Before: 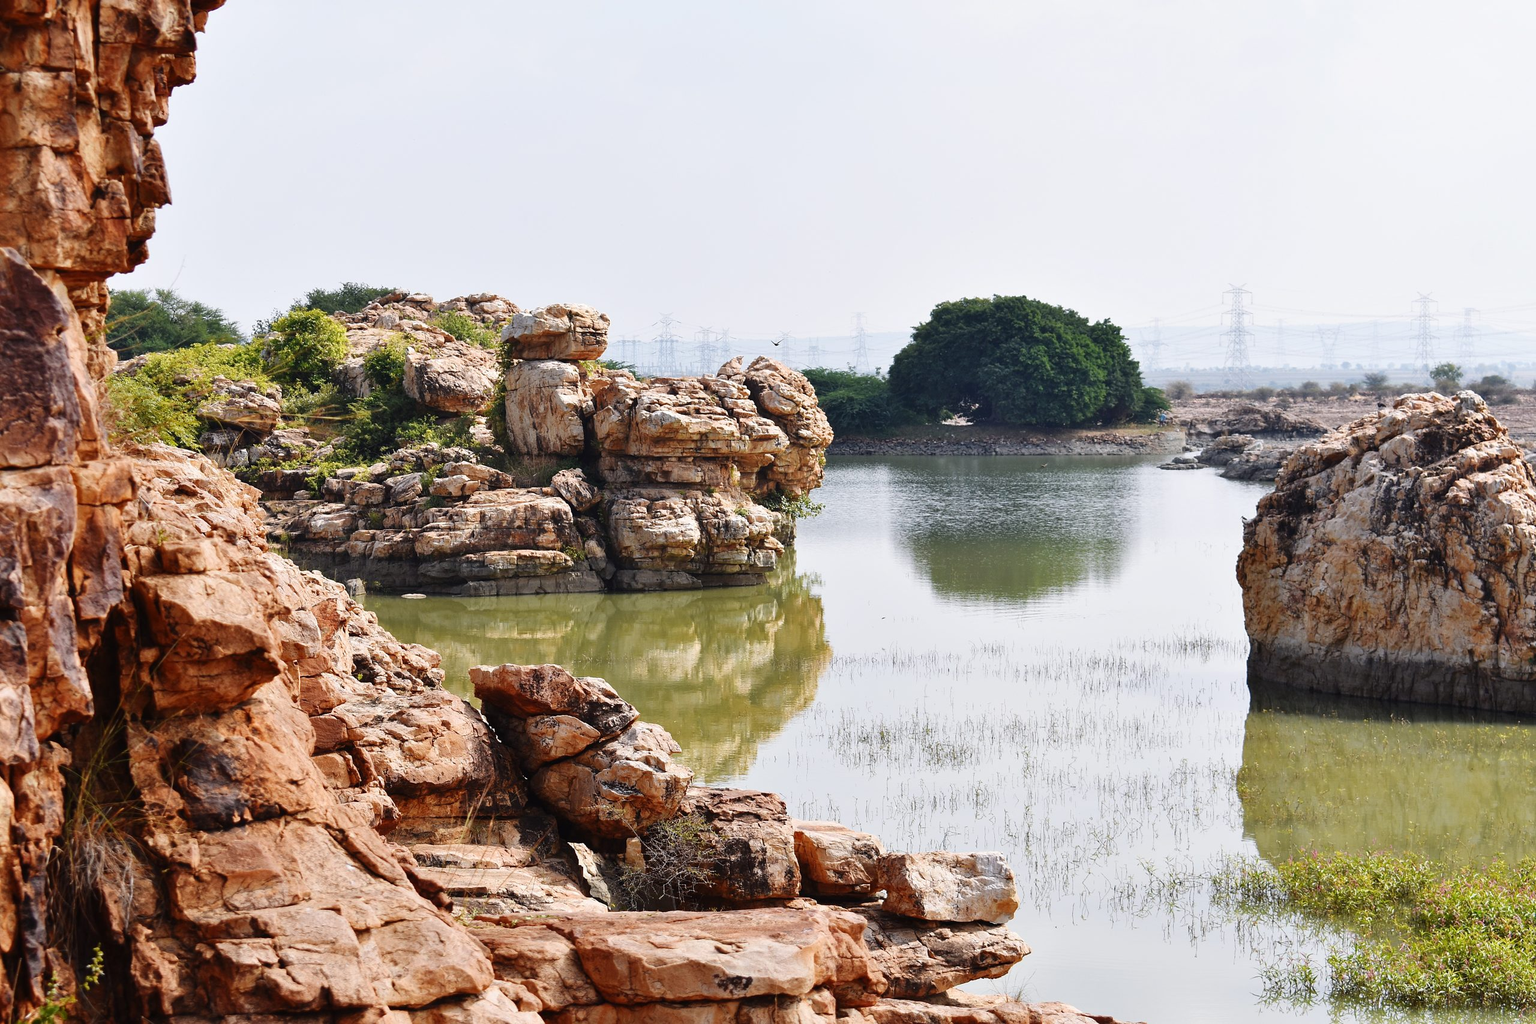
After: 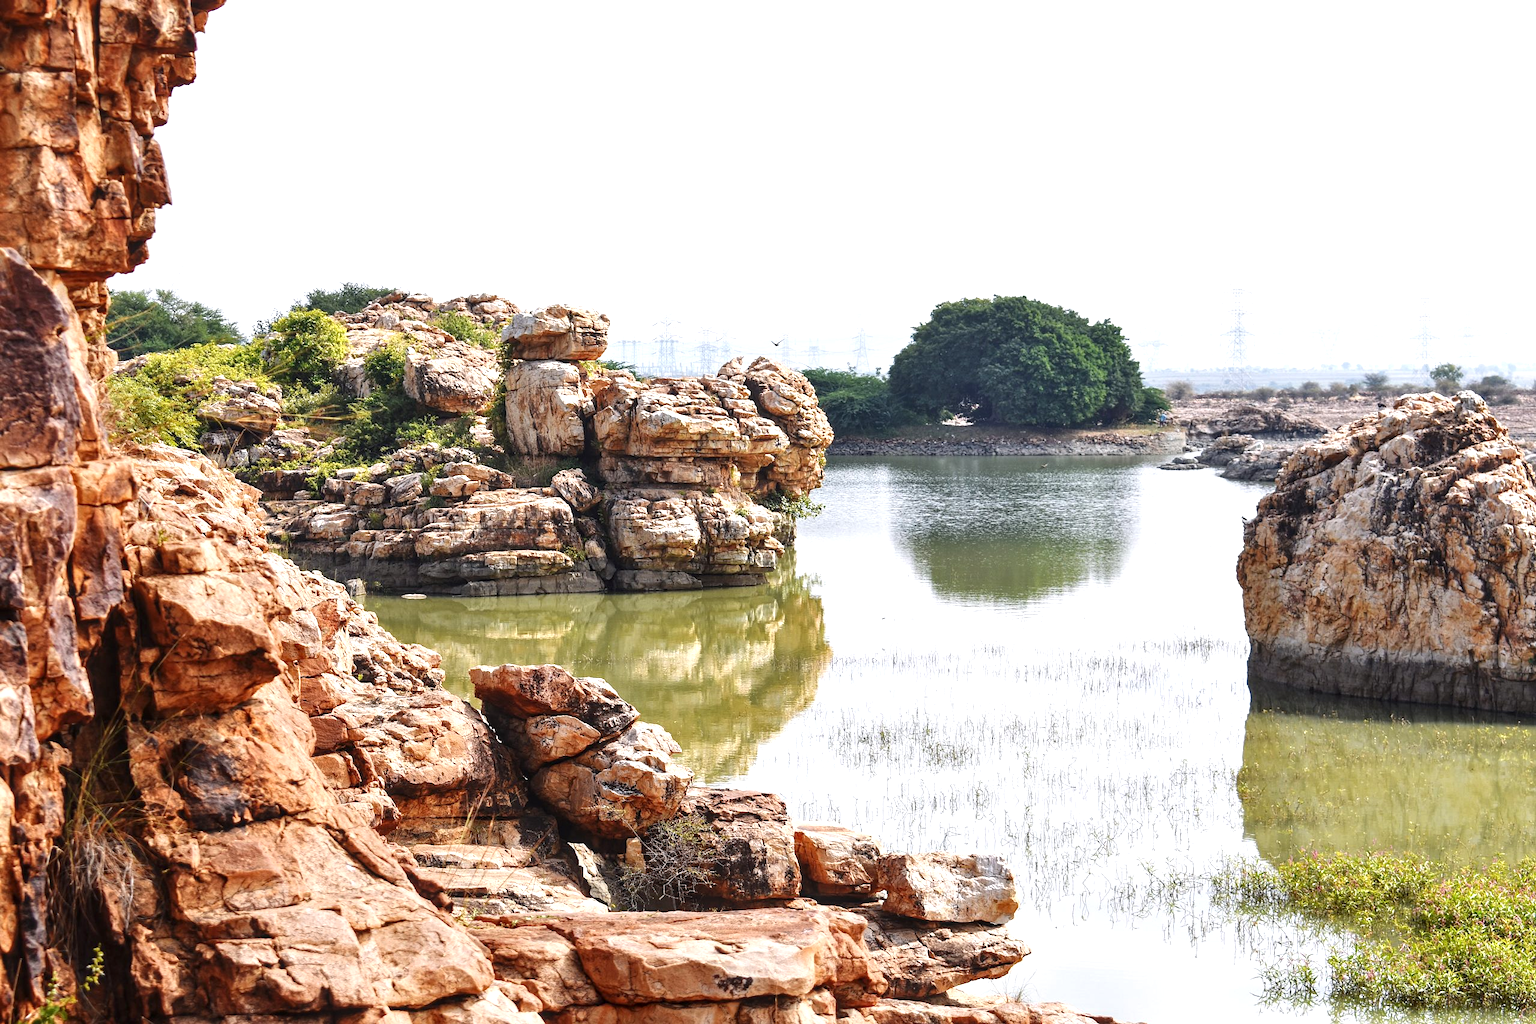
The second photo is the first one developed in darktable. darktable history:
exposure: black level correction 0, exposure 0.499 EV, compensate highlight preservation false
levels: mode automatic, levels [0.055, 0.477, 0.9]
local contrast: on, module defaults
